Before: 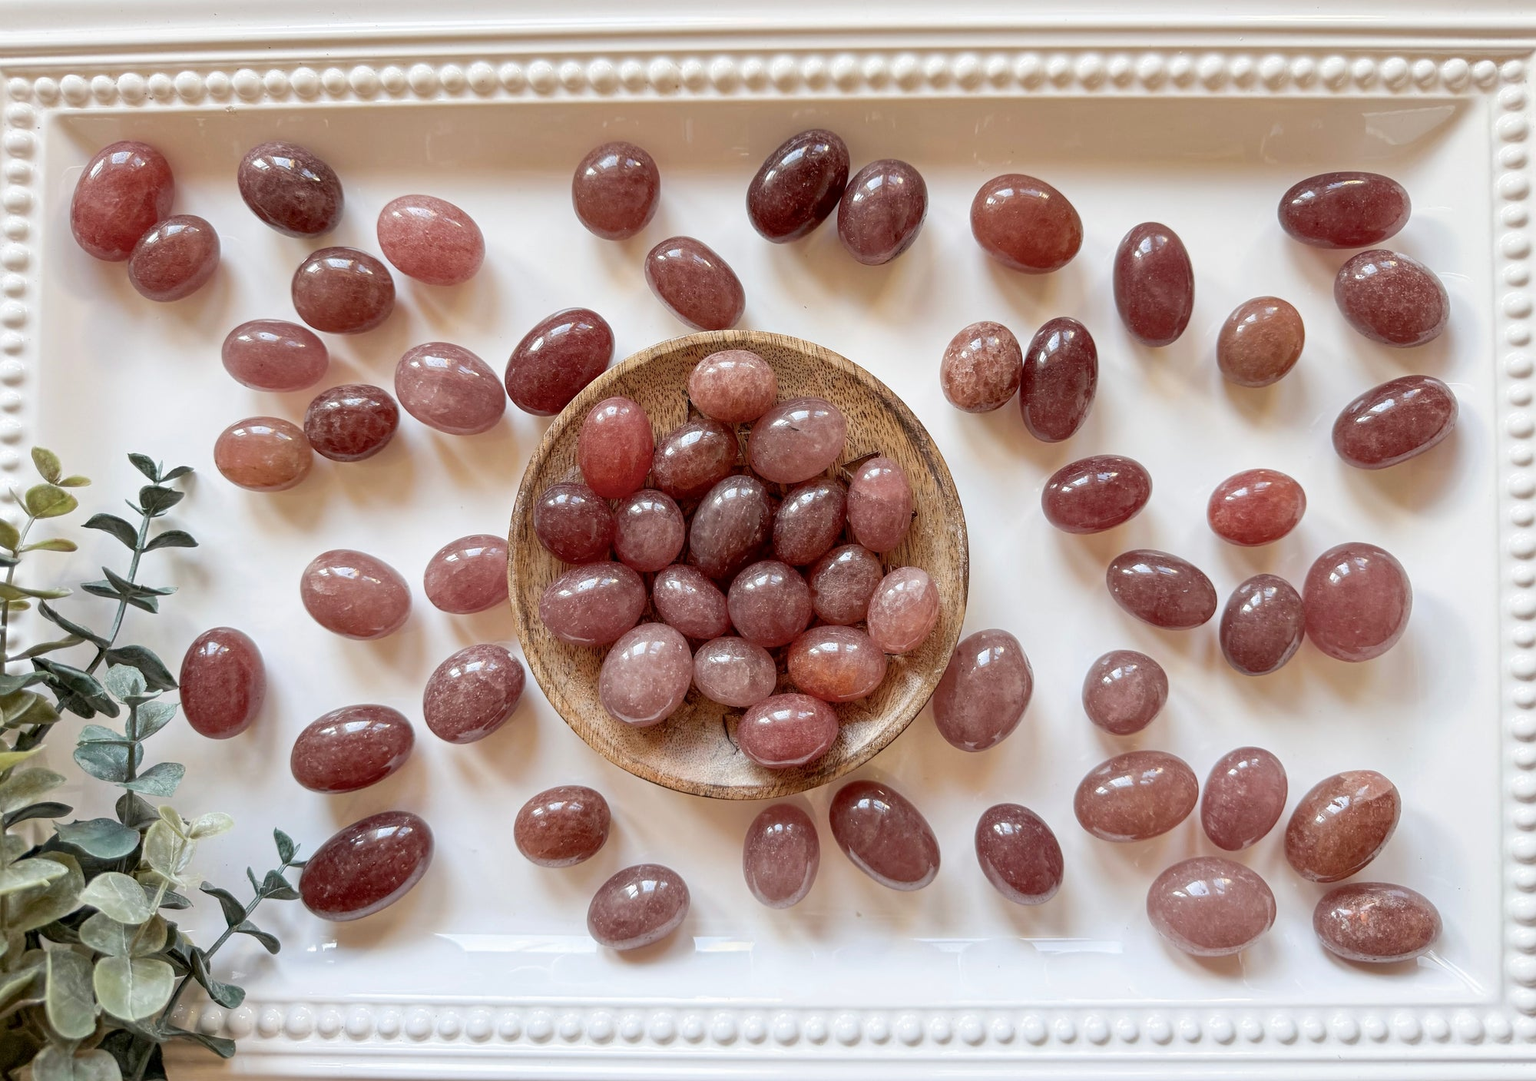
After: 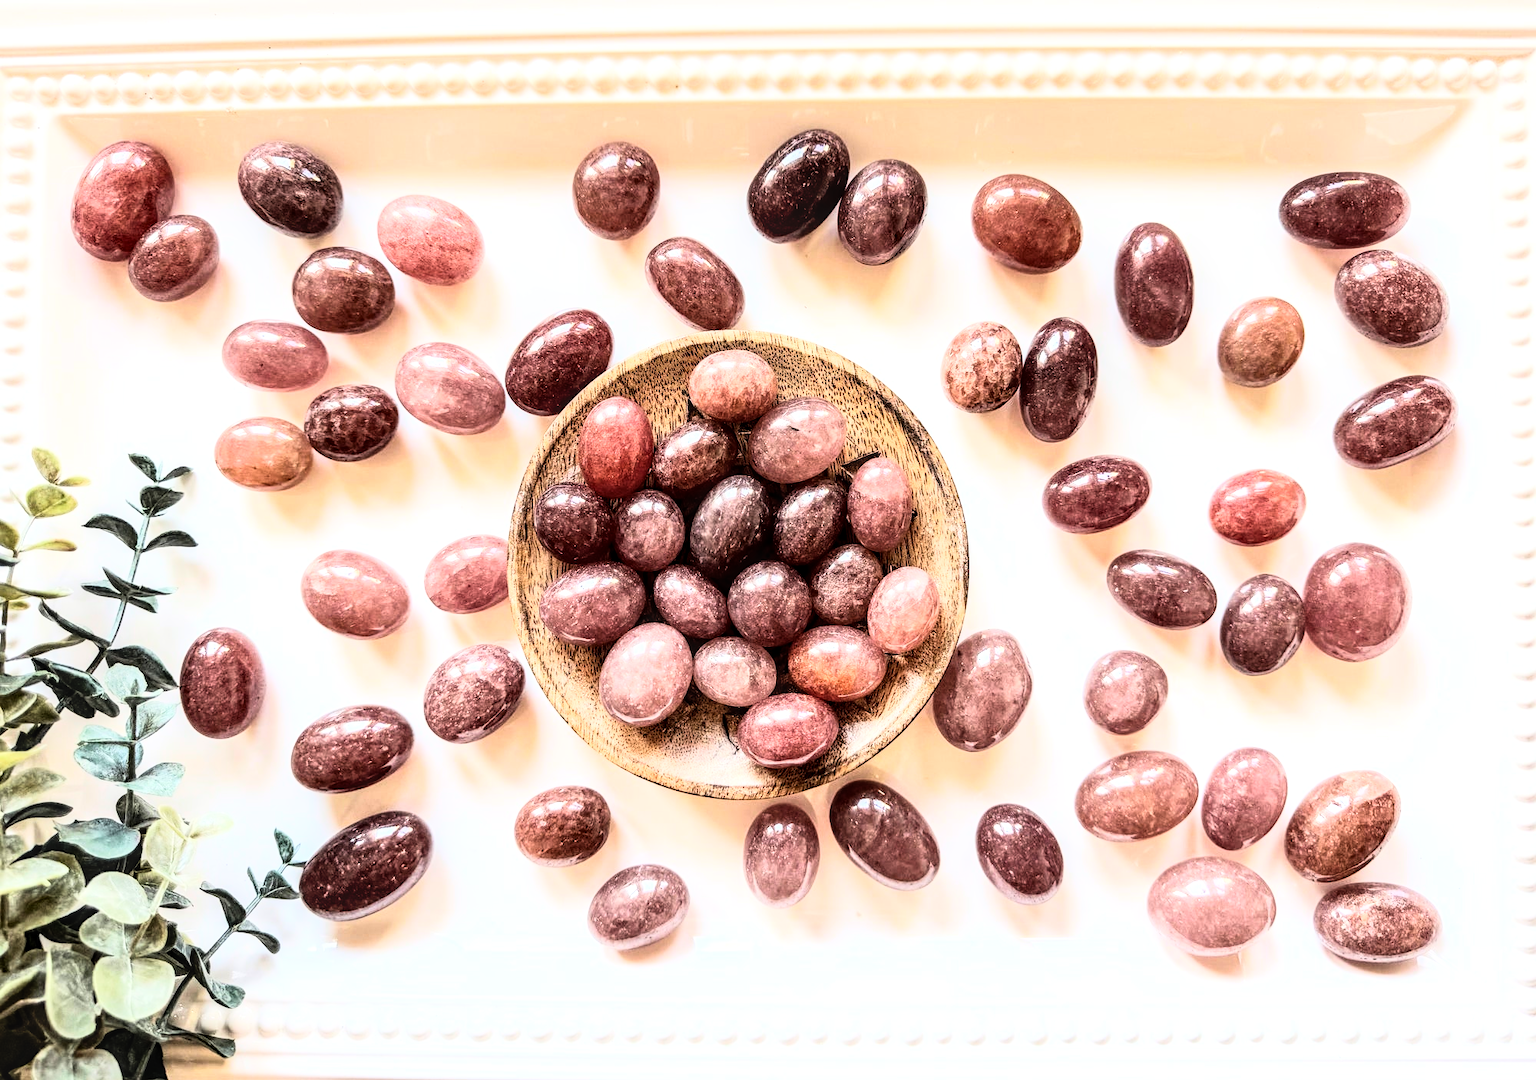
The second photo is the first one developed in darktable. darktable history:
local contrast: detail 130%
tone equalizer: -8 EV -0.417 EV, -7 EV -0.389 EV, -6 EV -0.333 EV, -5 EV -0.222 EV, -3 EV 0.222 EV, -2 EV 0.333 EV, -1 EV 0.389 EV, +0 EV 0.417 EV, edges refinement/feathering 500, mask exposure compensation -1.57 EV, preserve details no
rgb curve: curves: ch0 [(0, 0) (0.21, 0.15) (0.24, 0.21) (0.5, 0.75) (0.75, 0.96) (0.89, 0.99) (1, 1)]; ch1 [(0, 0.02) (0.21, 0.13) (0.25, 0.2) (0.5, 0.67) (0.75, 0.9) (0.89, 0.97) (1, 1)]; ch2 [(0, 0.02) (0.21, 0.13) (0.25, 0.2) (0.5, 0.67) (0.75, 0.9) (0.89, 0.97) (1, 1)], compensate middle gray true
